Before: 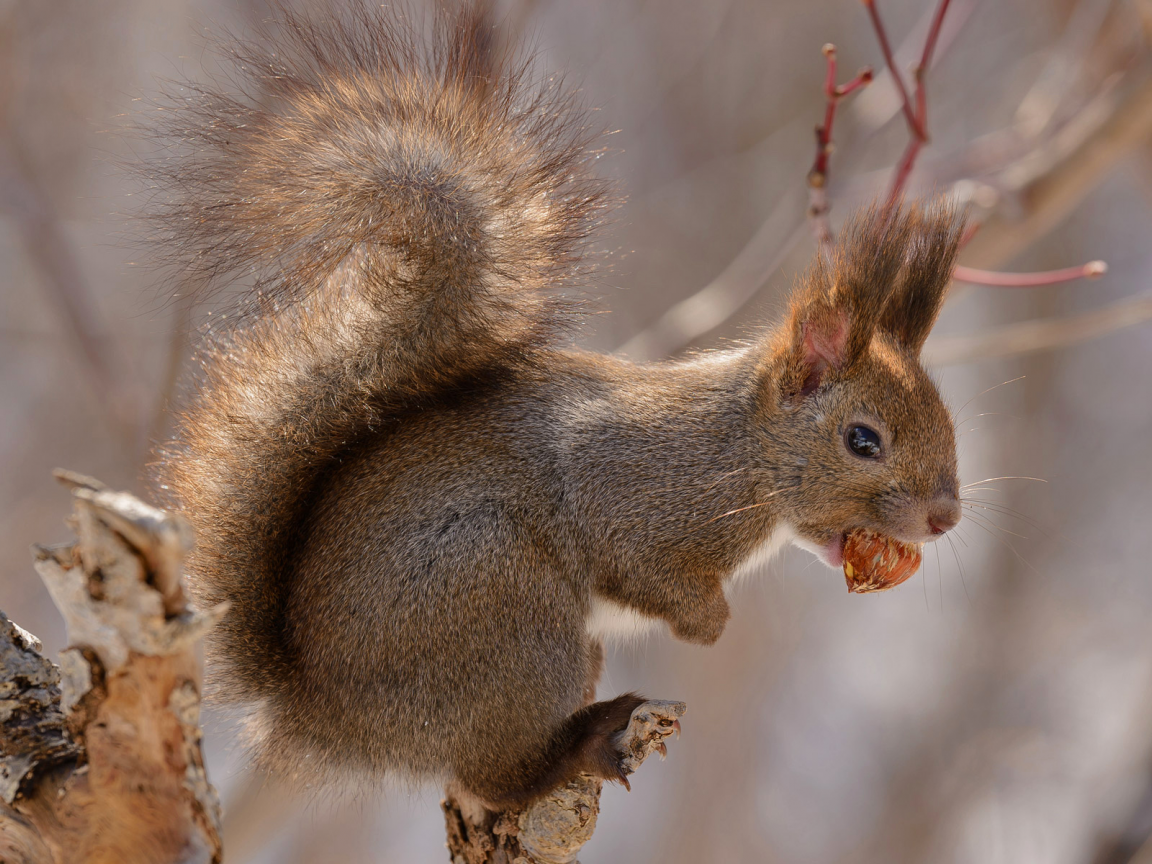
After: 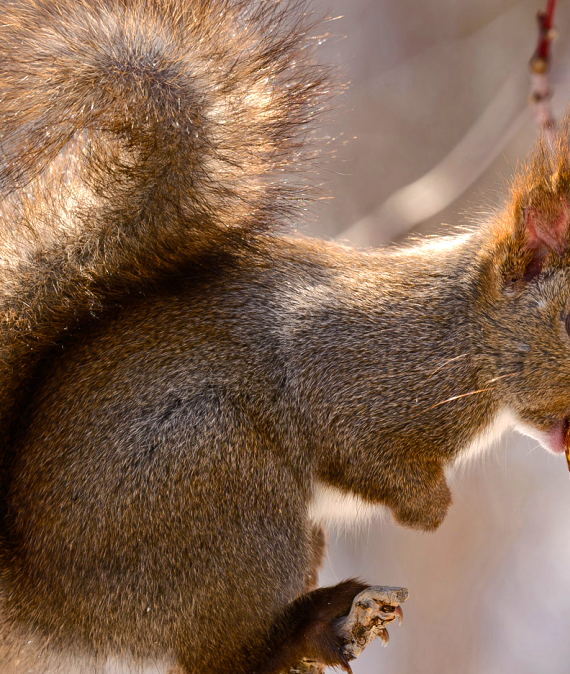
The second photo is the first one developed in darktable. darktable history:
color balance rgb: perceptual saturation grading › global saturation 15.29%, perceptual saturation grading › highlights -19.489%, perceptual saturation grading › shadows 20.039%, perceptual brilliance grading › highlights 20.099%, perceptual brilliance grading › mid-tones 19.195%, perceptual brilliance grading › shadows -20.714%, global vibrance 20%
crop and rotate: angle 0.015°, left 24.203%, top 13.21%, right 26.225%, bottom 8.698%
